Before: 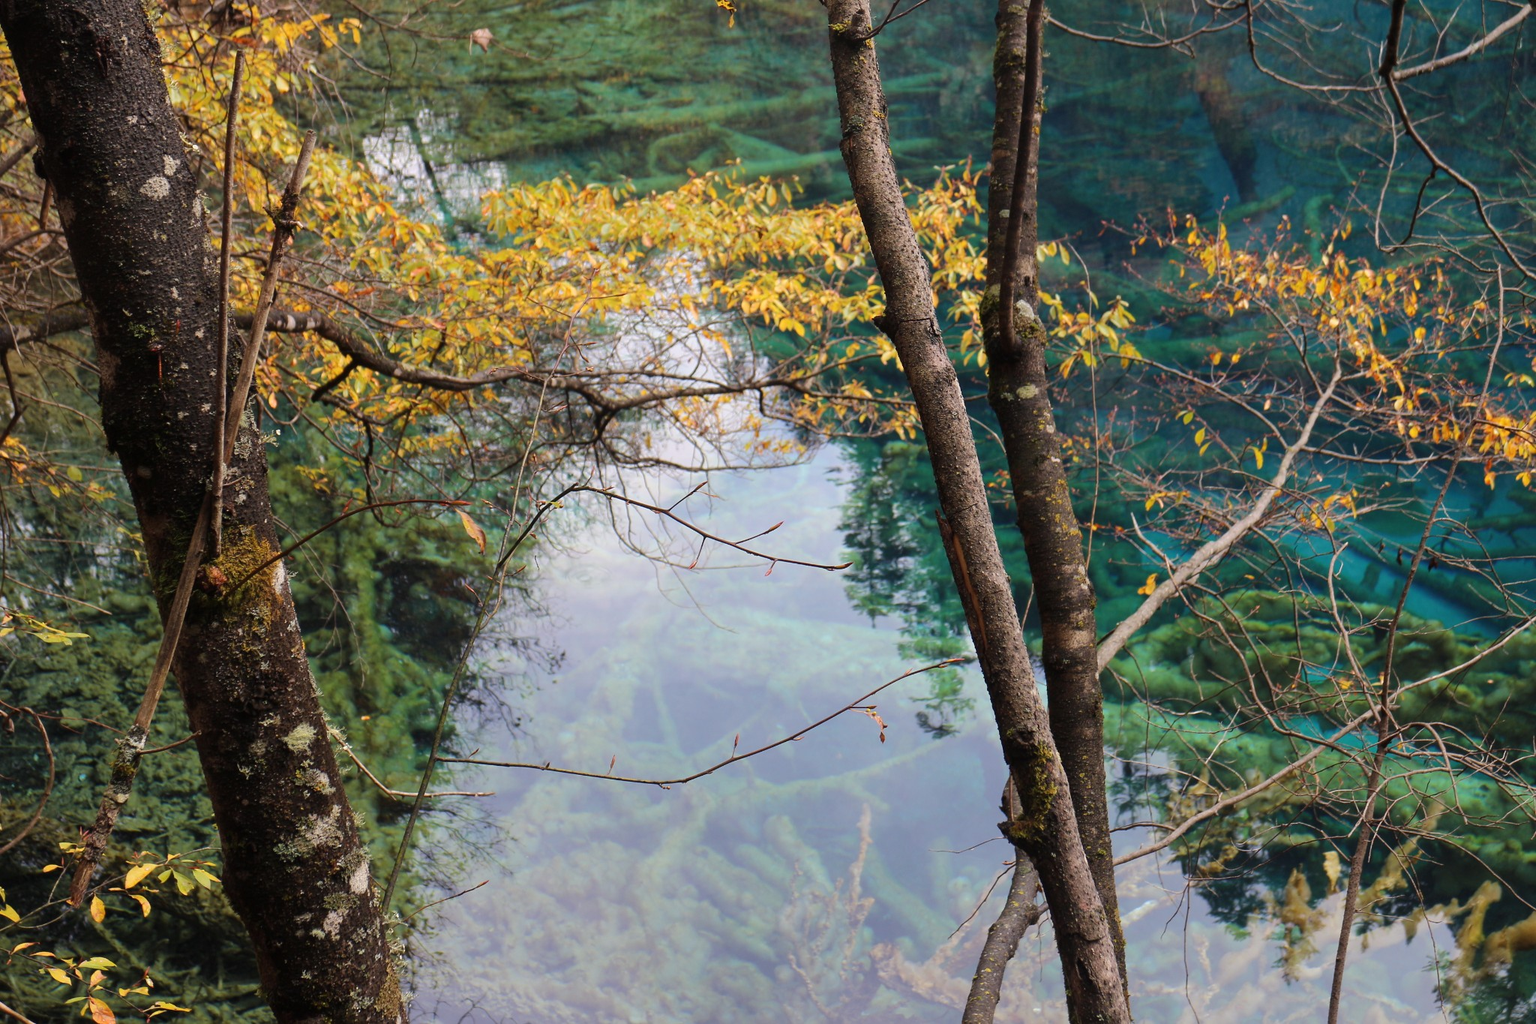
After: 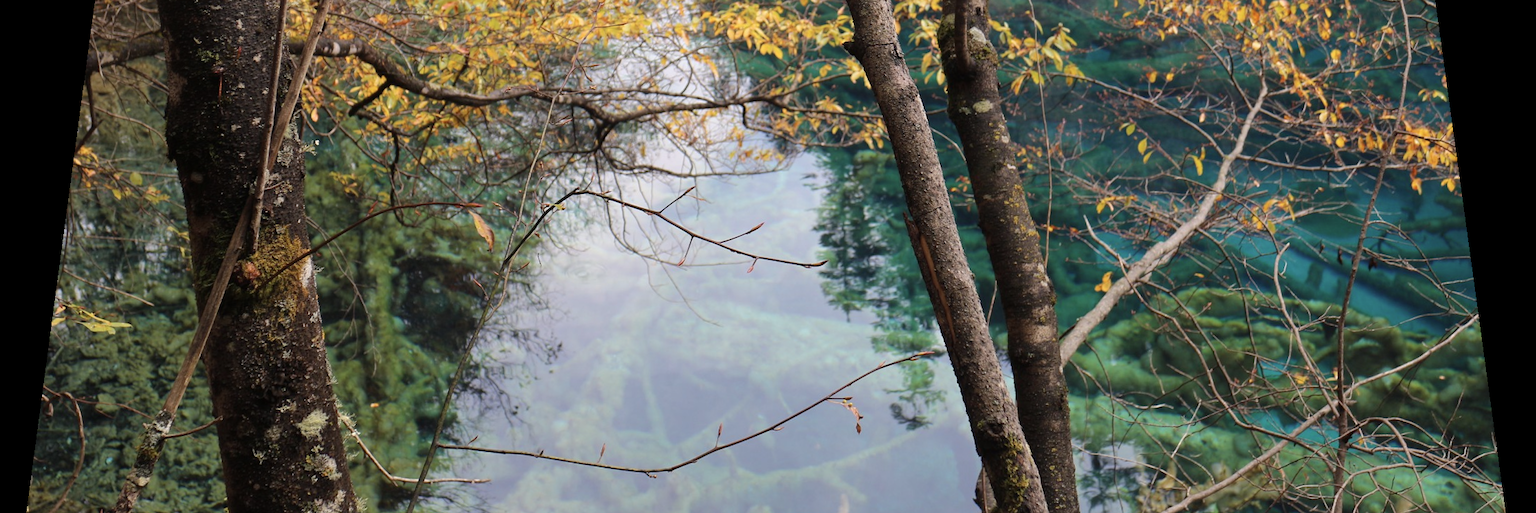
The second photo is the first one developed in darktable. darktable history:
crop and rotate: top 23.043%, bottom 23.437%
rotate and perspective: rotation 0.128°, lens shift (vertical) -0.181, lens shift (horizontal) -0.044, shear 0.001, automatic cropping off
color contrast: green-magenta contrast 0.84, blue-yellow contrast 0.86
